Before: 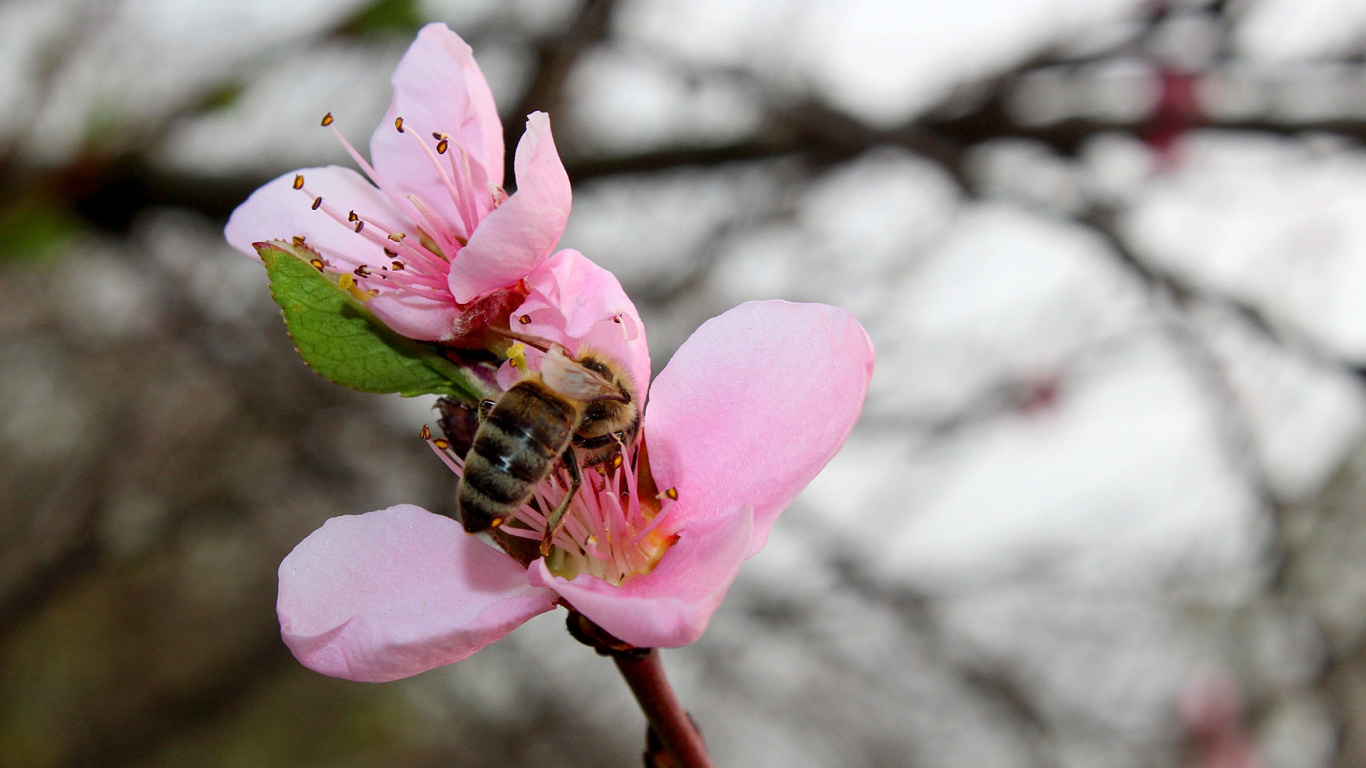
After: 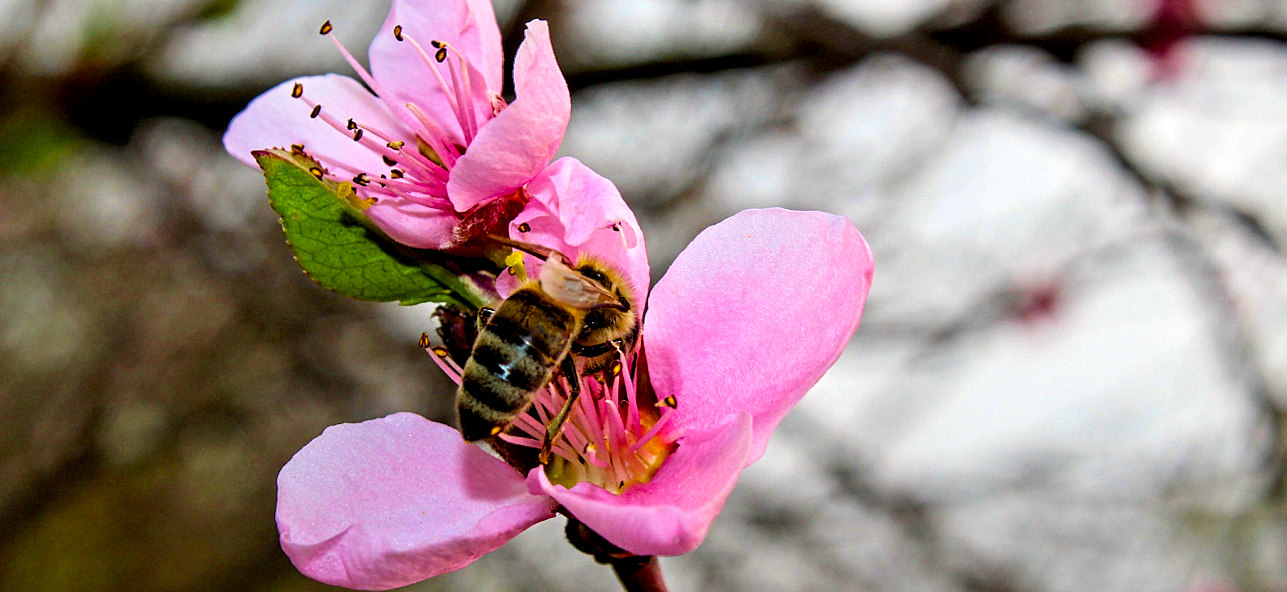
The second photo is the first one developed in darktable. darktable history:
velvia: on, module defaults
color balance rgb: highlights gain › chroma 0.118%, highlights gain › hue 332.89°, perceptual saturation grading › global saturation 19.625%, global vibrance 50.288%
crop and rotate: angle 0.049°, top 11.99%, right 5.627%, bottom 10.739%
contrast equalizer: octaves 7, y [[0.5, 0.542, 0.583, 0.625, 0.667, 0.708], [0.5 ×6], [0.5 ×6], [0 ×6], [0 ×6]]
